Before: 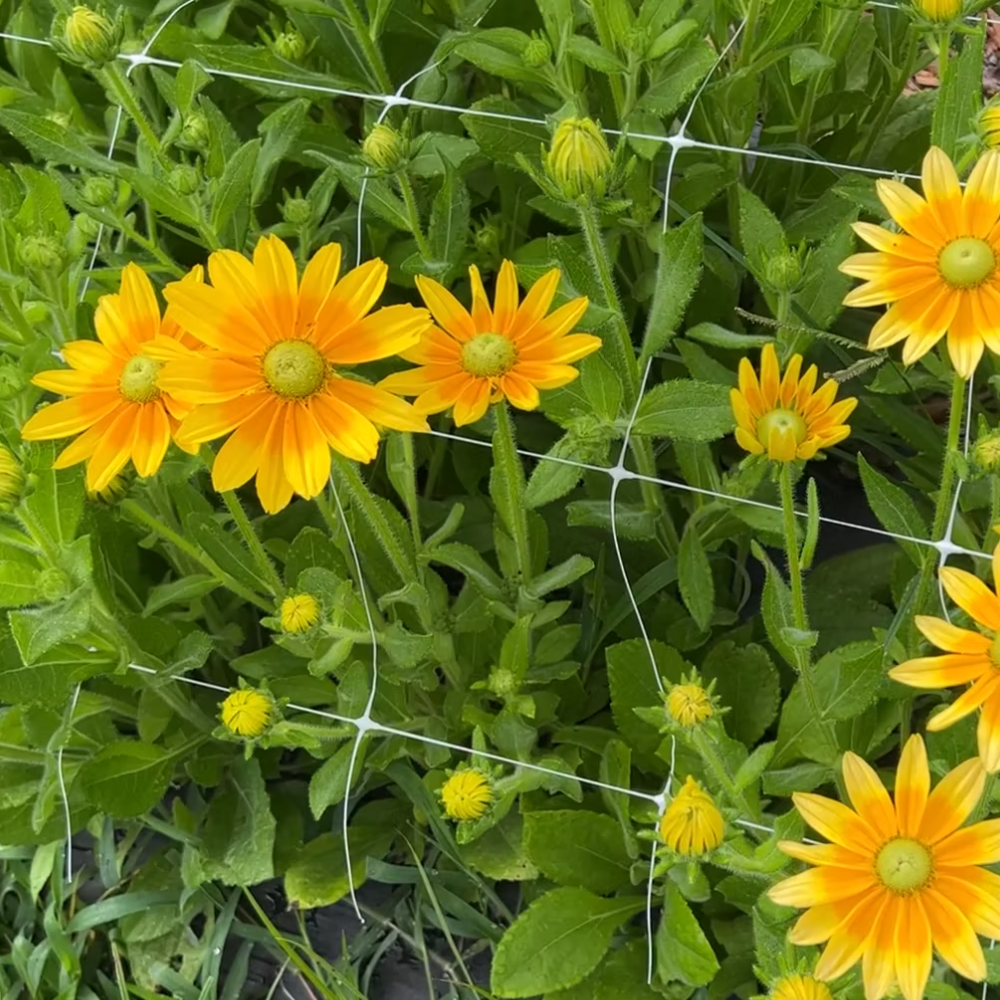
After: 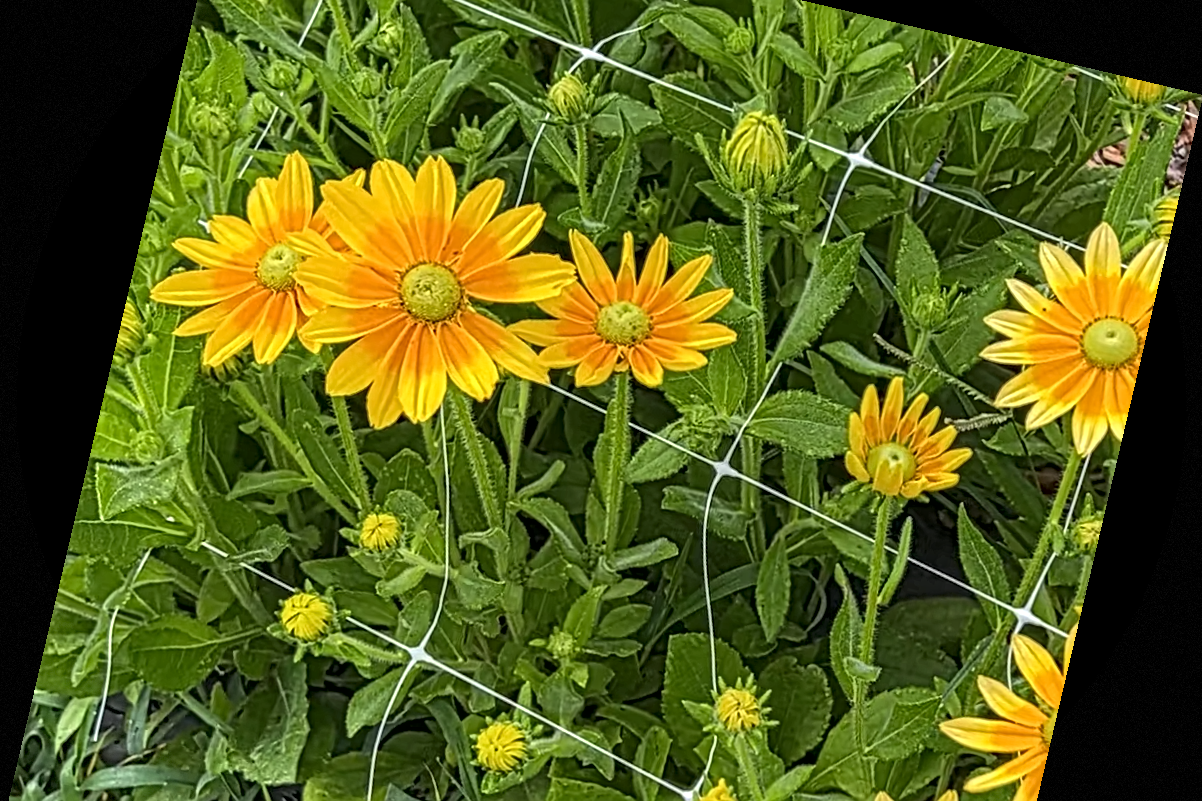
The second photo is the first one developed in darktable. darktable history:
tone equalizer: on, module defaults
local contrast: mode bilateral grid, contrast 20, coarseness 3, detail 300%, midtone range 0.2
rotate and perspective: rotation 13.27°, automatic cropping off
vignetting: fall-off start 97.28%, fall-off radius 79%, brightness -0.462, saturation -0.3, width/height ratio 1.114, dithering 8-bit output, unbound false
crop: top 11.166%, bottom 22.168%
